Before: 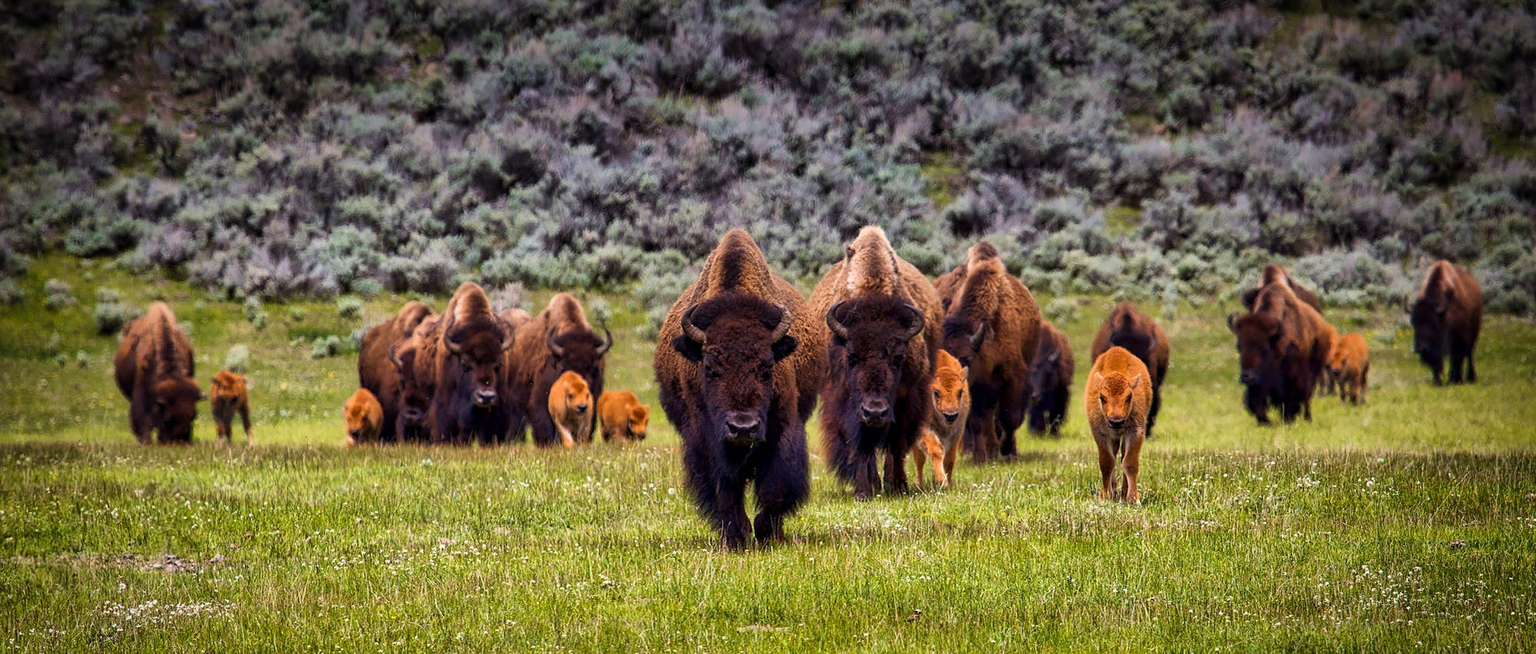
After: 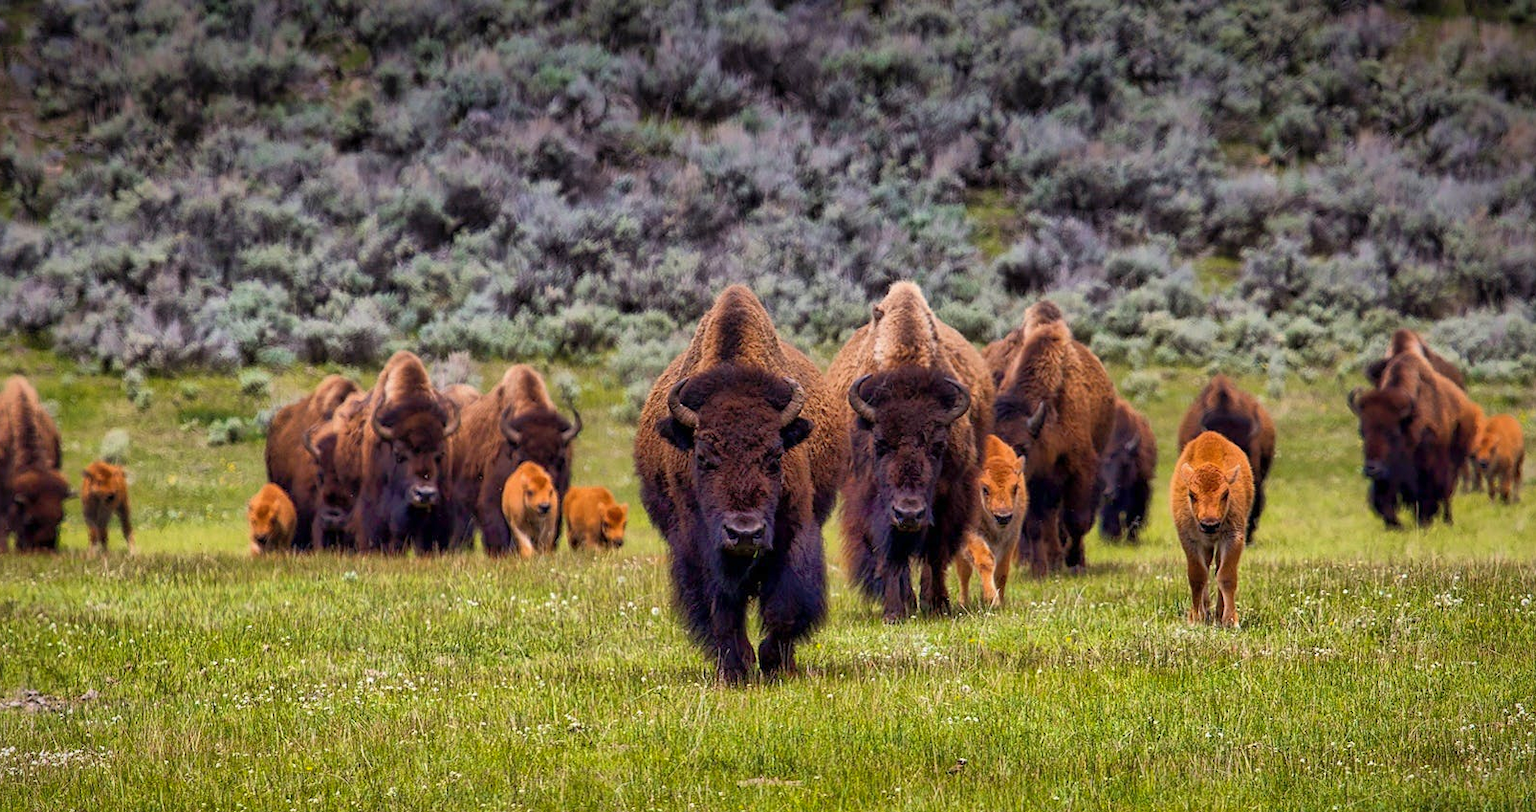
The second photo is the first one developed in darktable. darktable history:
shadows and highlights: on, module defaults
crop and rotate: left 9.495%, right 10.19%
exposure: compensate exposure bias true, compensate highlight preservation false
